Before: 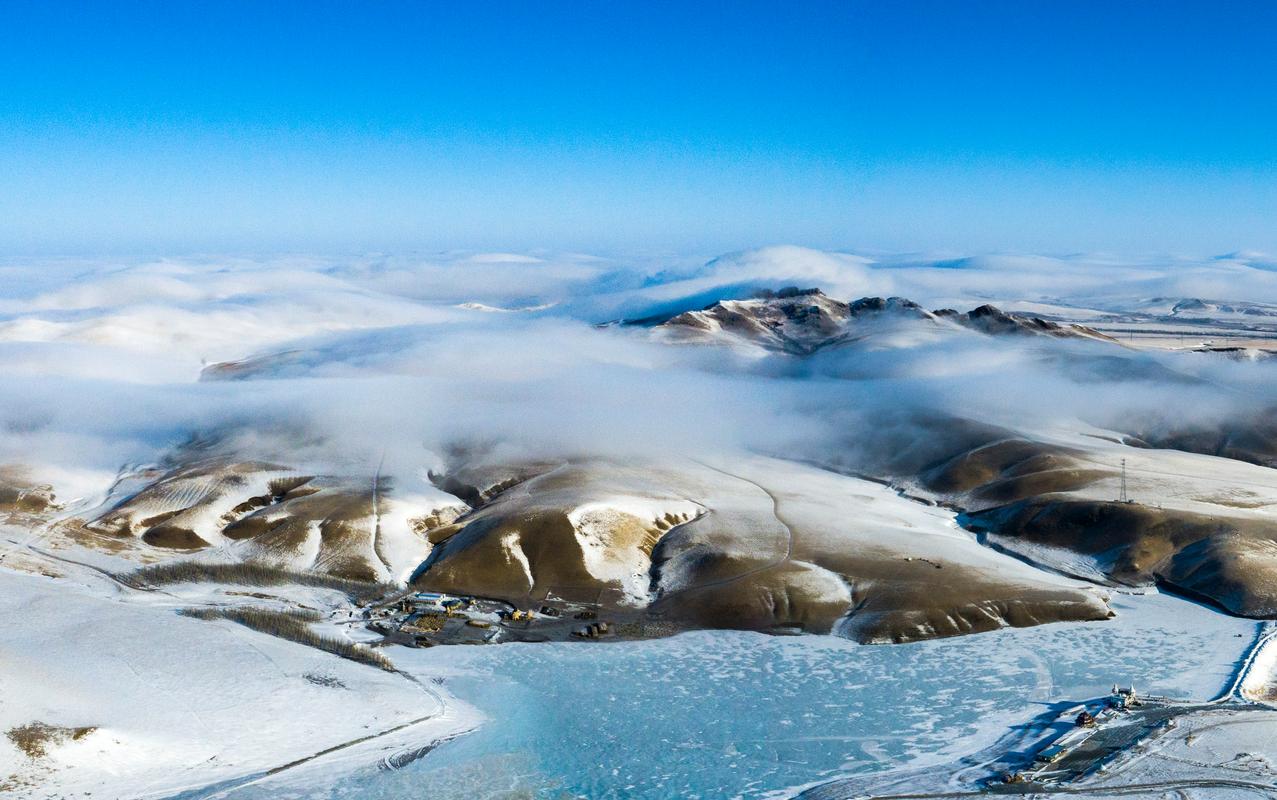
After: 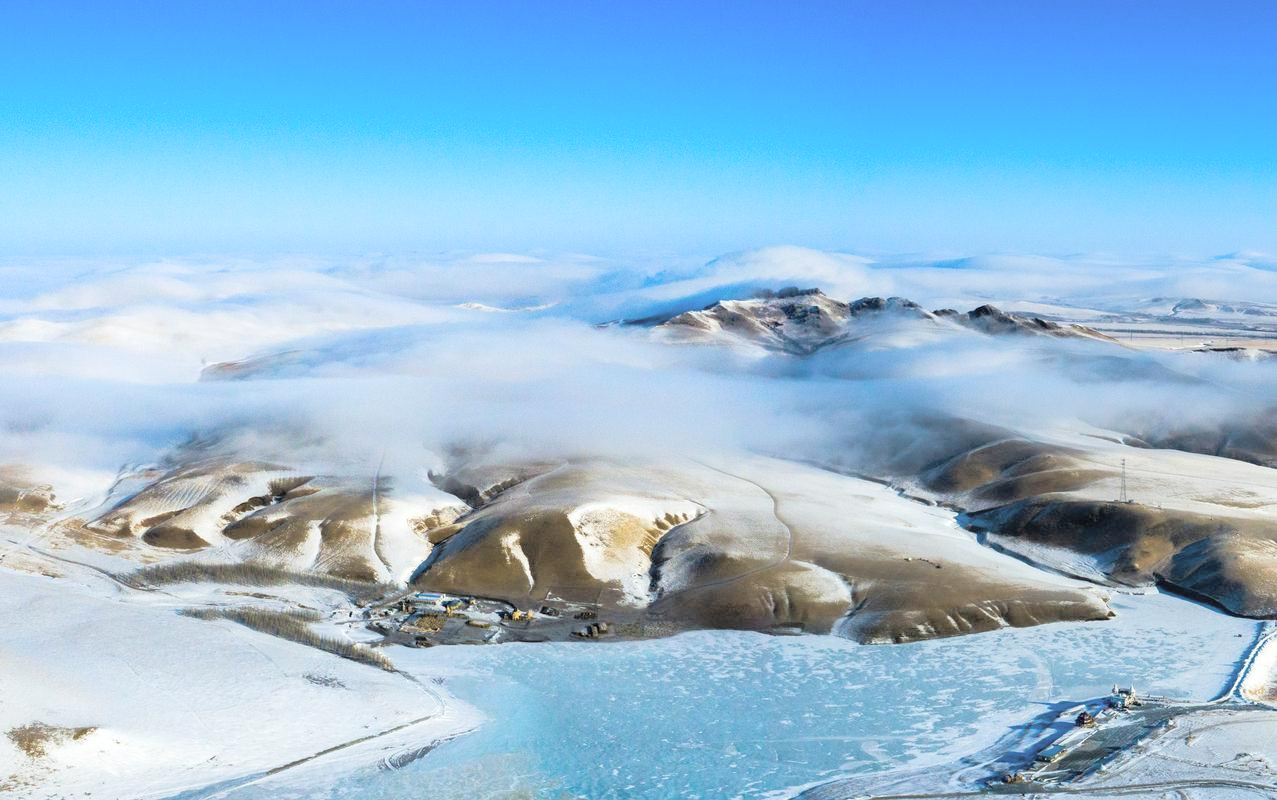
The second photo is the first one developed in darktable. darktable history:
contrast brightness saturation: brightness 0.274
